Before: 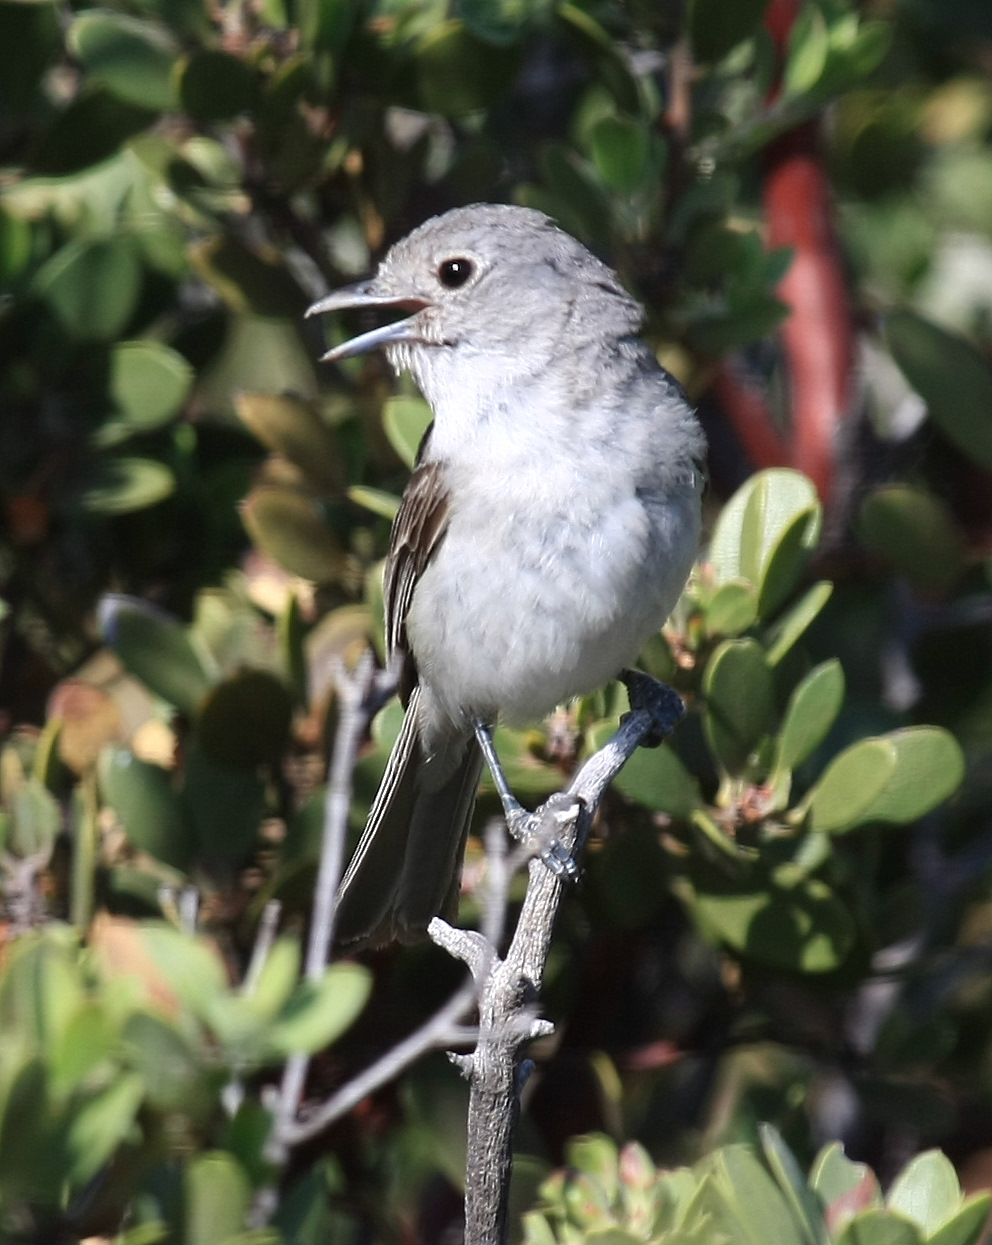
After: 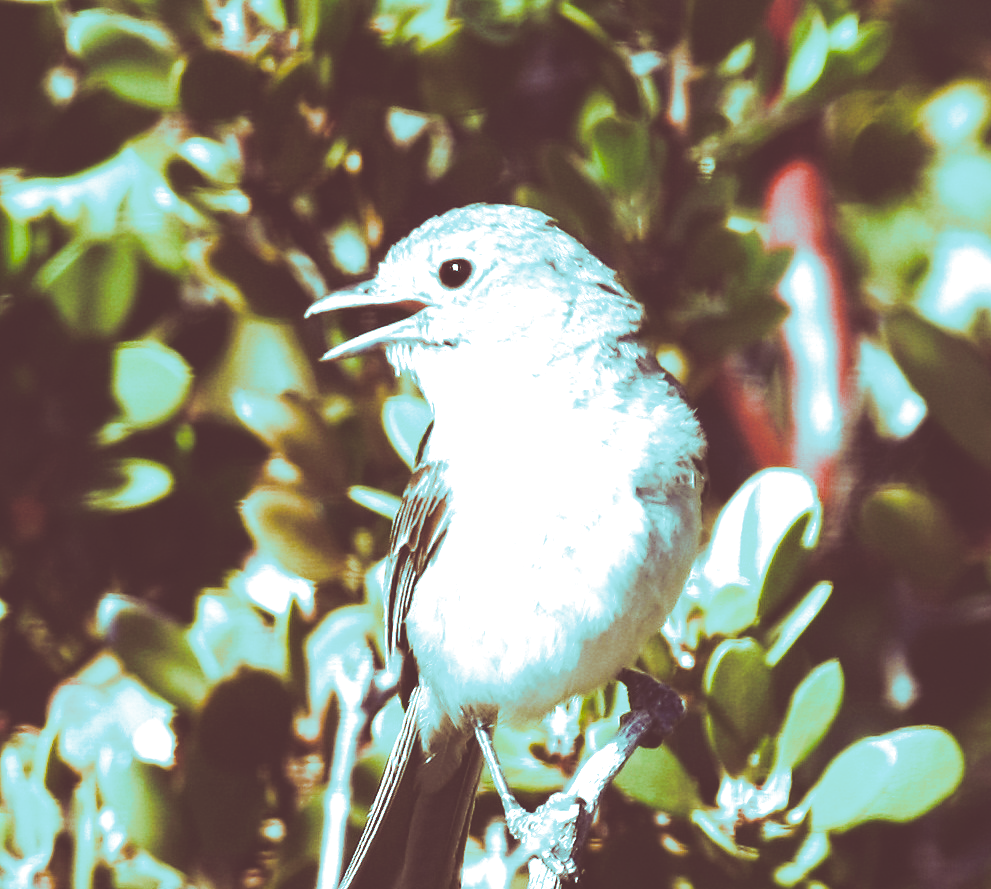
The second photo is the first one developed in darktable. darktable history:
shadows and highlights: radius 331.84, shadows 53.55, highlights -100, compress 94.63%, highlights color adjustment 73.23%, soften with gaussian
exposure: black level correction 0, exposure 1.1 EV, compensate exposure bias true, compensate highlight preservation false
split-toning: shadows › hue 327.6°, highlights › hue 198°, highlights › saturation 0.55, balance -21.25, compress 0%
tone curve: curves: ch0 [(0, 0) (0.003, 0.231) (0.011, 0.231) (0.025, 0.231) (0.044, 0.231) (0.069, 0.235) (0.1, 0.24) (0.136, 0.246) (0.177, 0.256) (0.224, 0.279) (0.277, 0.313) (0.335, 0.354) (0.399, 0.428) (0.468, 0.514) (0.543, 0.61) (0.623, 0.728) (0.709, 0.808) (0.801, 0.873) (0.898, 0.909) (1, 1)], preserve colors none
color correction: highlights a* -0.482, highlights b* 40, shadows a* 9.8, shadows b* -0.161
crop: bottom 28.576%
color zones: curves: ch0 [(0, 0.558) (0.143, 0.559) (0.286, 0.529) (0.429, 0.505) (0.571, 0.5) (0.714, 0.5) (0.857, 0.5) (1, 0.558)]; ch1 [(0, 0.469) (0.01, 0.469) (0.12, 0.446) (0.248, 0.469) (0.5, 0.5) (0.748, 0.5) (0.99, 0.469) (1, 0.469)]
